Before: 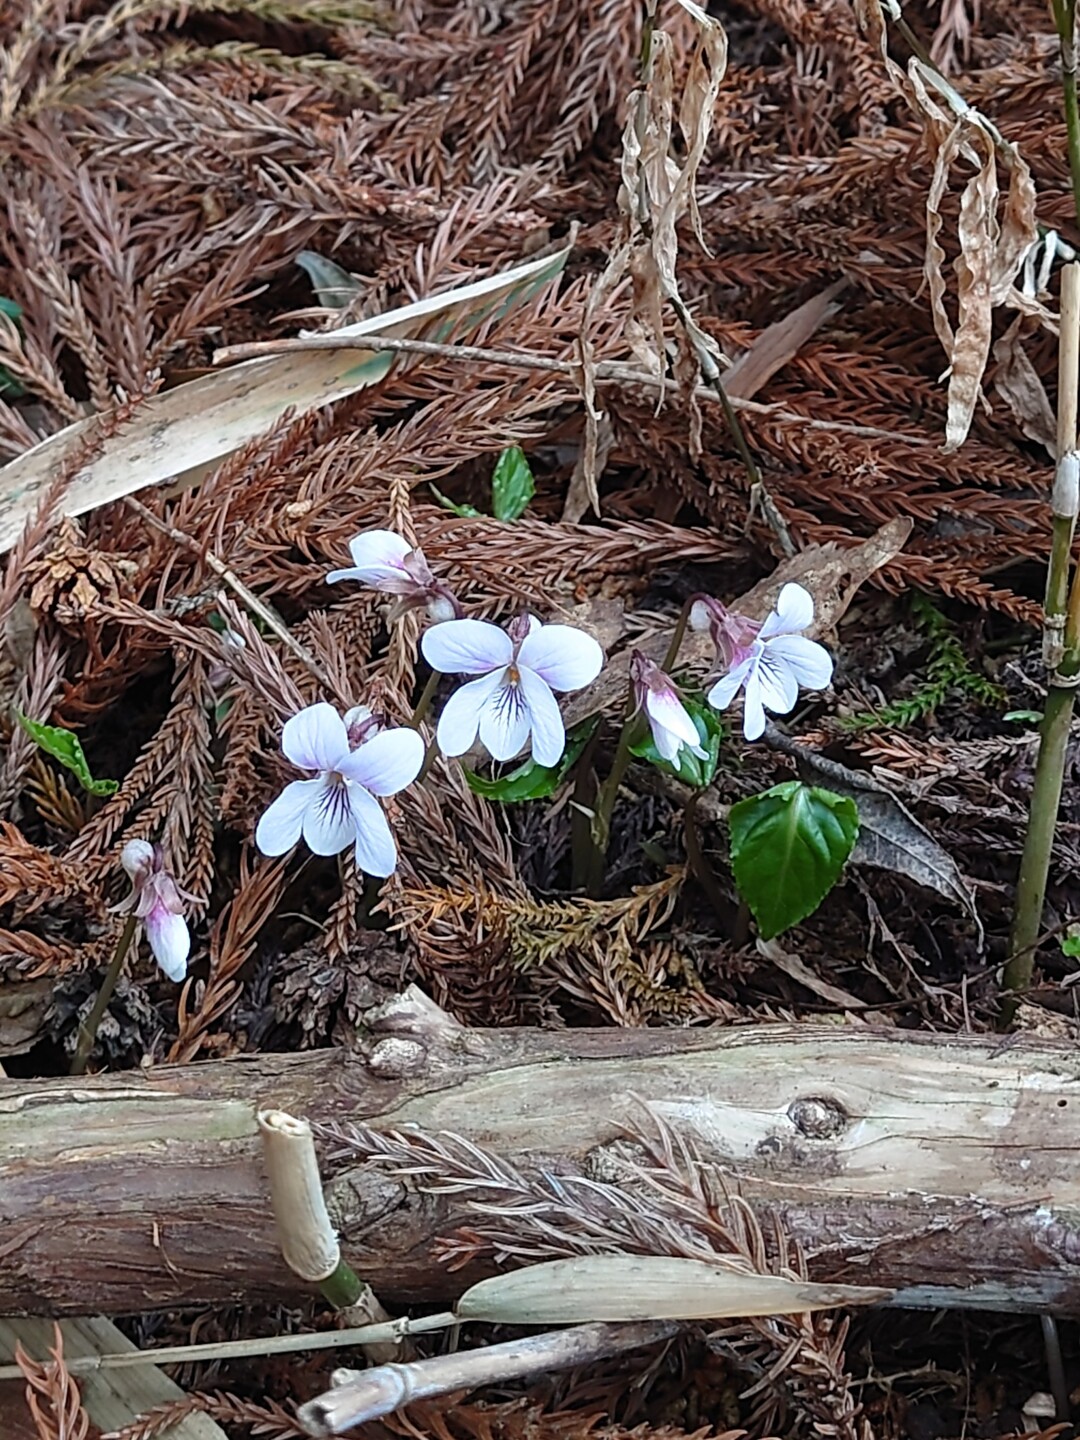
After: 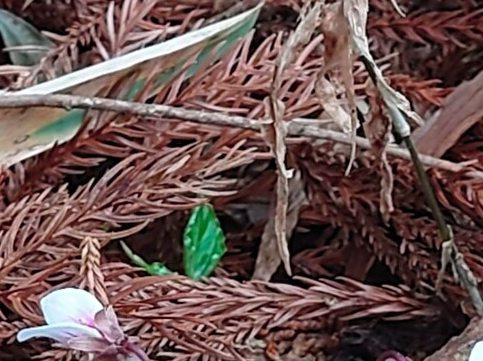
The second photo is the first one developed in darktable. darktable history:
crop: left 28.64%, top 16.832%, right 26.637%, bottom 58.055%
color contrast: blue-yellow contrast 0.62
color balance rgb: linear chroma grading › global chroma 15%, perceptual saturation grading › global saturation 30%
